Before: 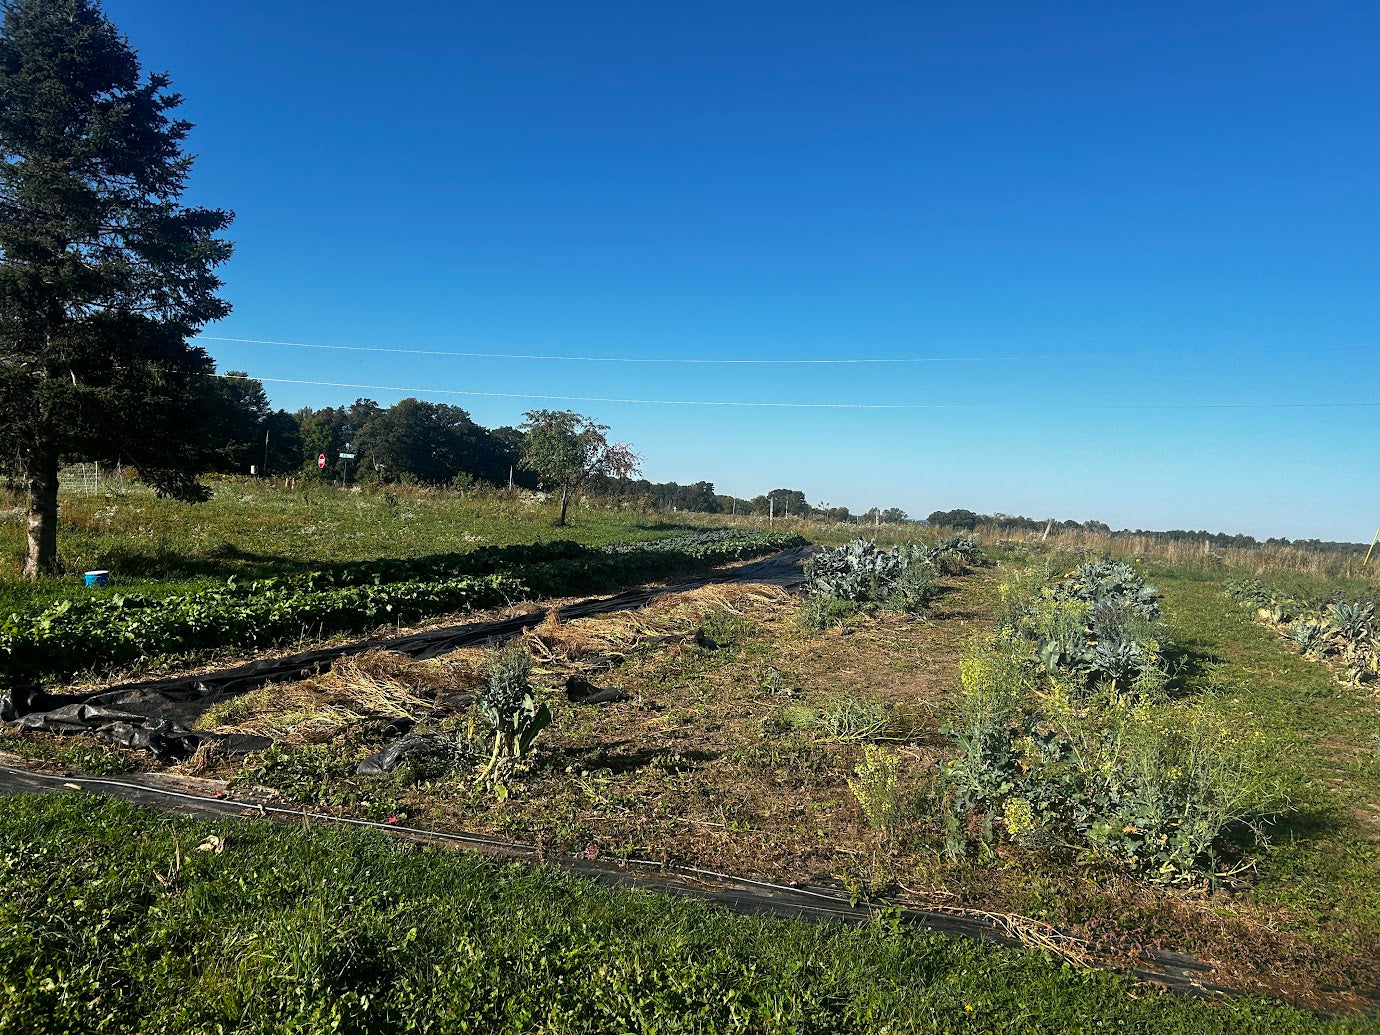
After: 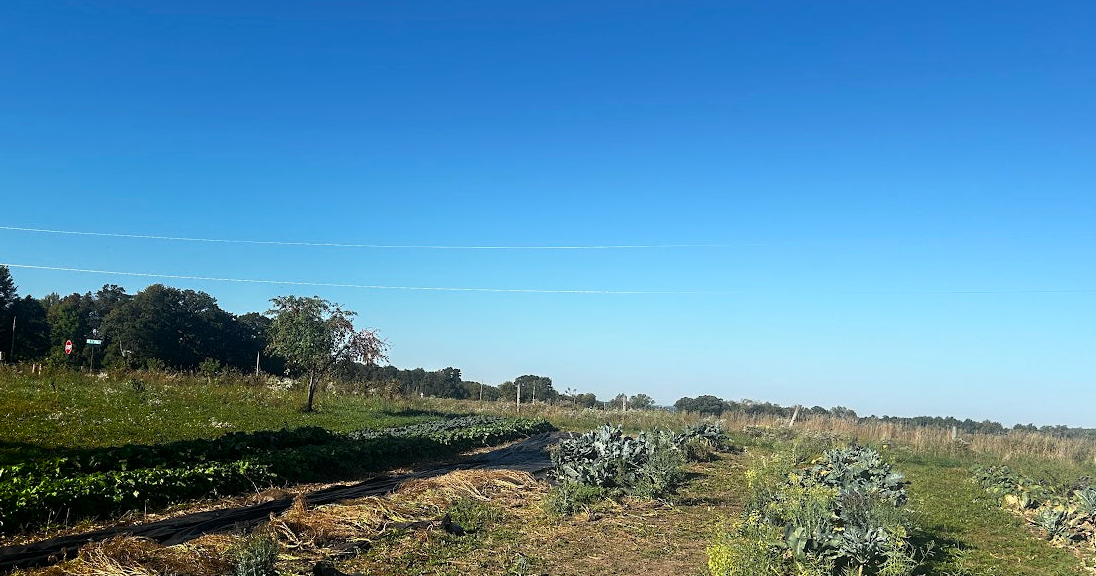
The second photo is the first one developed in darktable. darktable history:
shadows and highlights: shadows -90, highlights 90, soften with gaussian
crop: left 18.38%, top 11.092%, right 2.134%, bottom 33.217%
